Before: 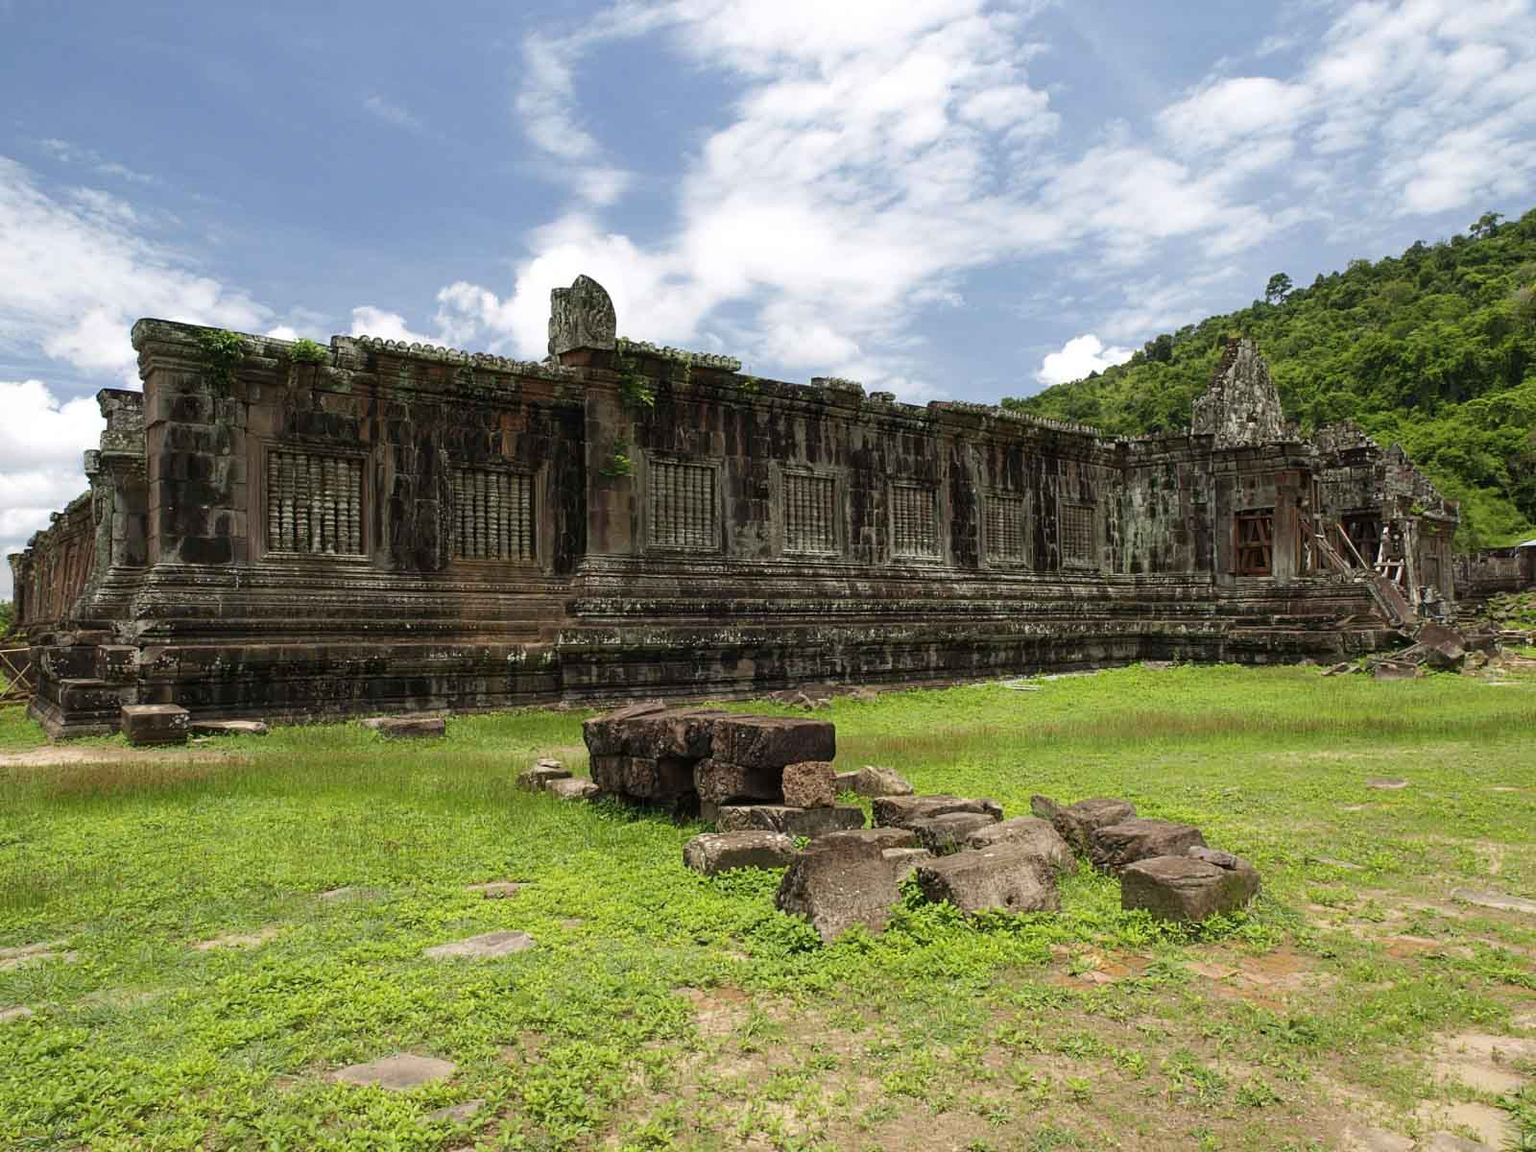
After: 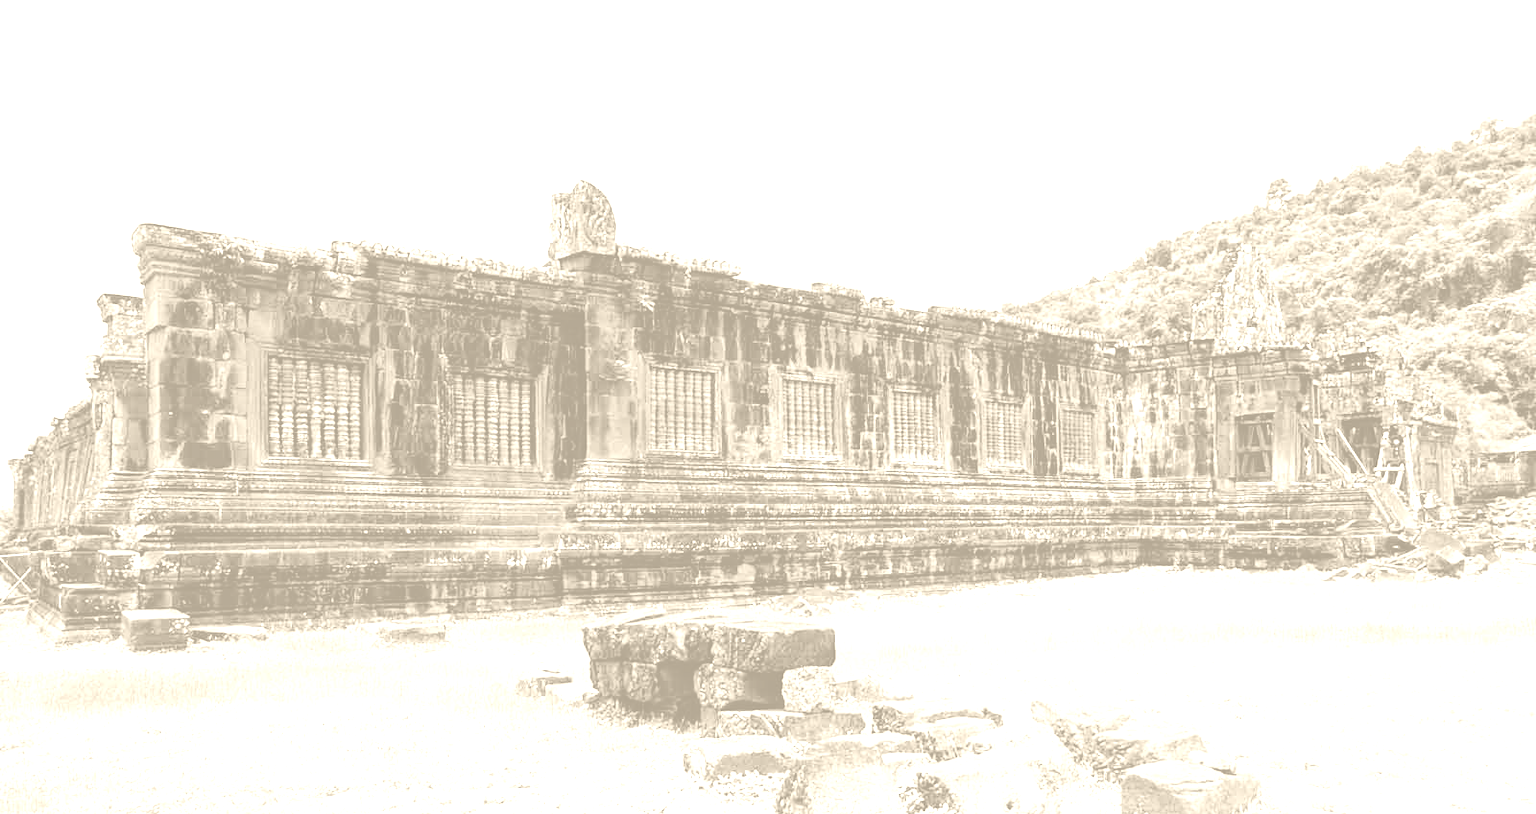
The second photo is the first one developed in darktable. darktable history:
crop and rotate: top 8.293%, bottom 20.996%
base curve: curves: ch0 [(0, 0) (0.012, 0.01) (0.073, 0.168) (0.31, 0.711) (0.645, 0.957) (1, 1)], preserve colors none
colorize: hue 36°, saturation 71%, lightness 80.79%
